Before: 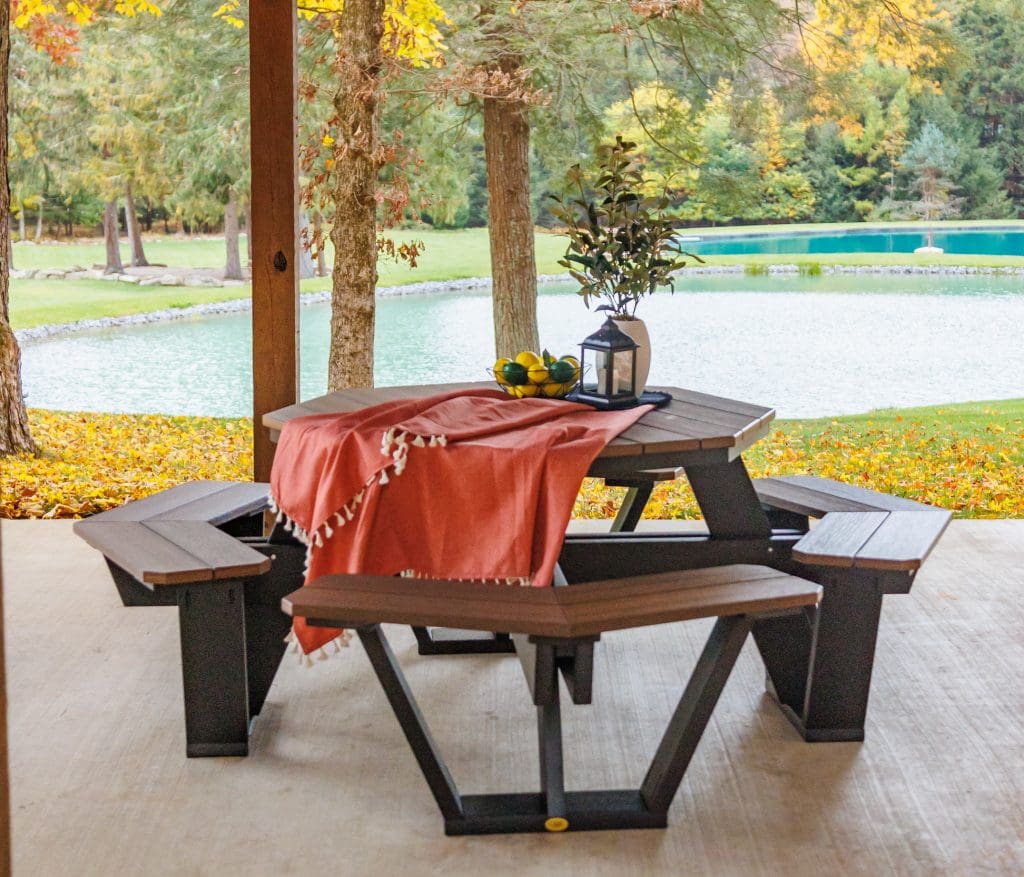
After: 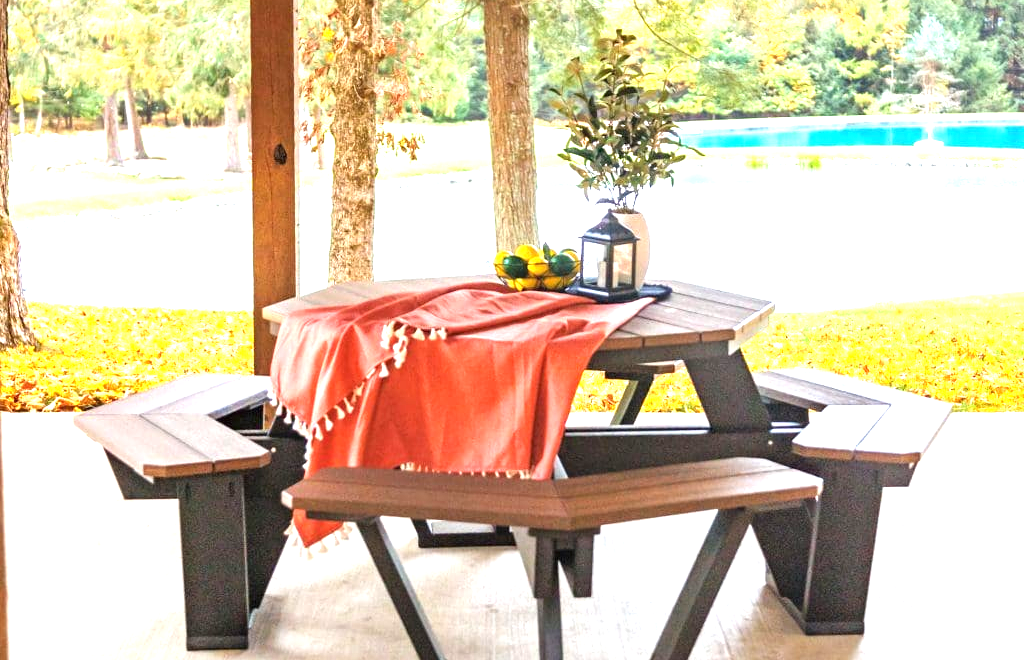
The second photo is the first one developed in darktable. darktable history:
crop and rotate: top 12.359%, bottom 12.376%
exposure: black level correction 0, exposure 1.442 EV, compensate highlight preservation false
